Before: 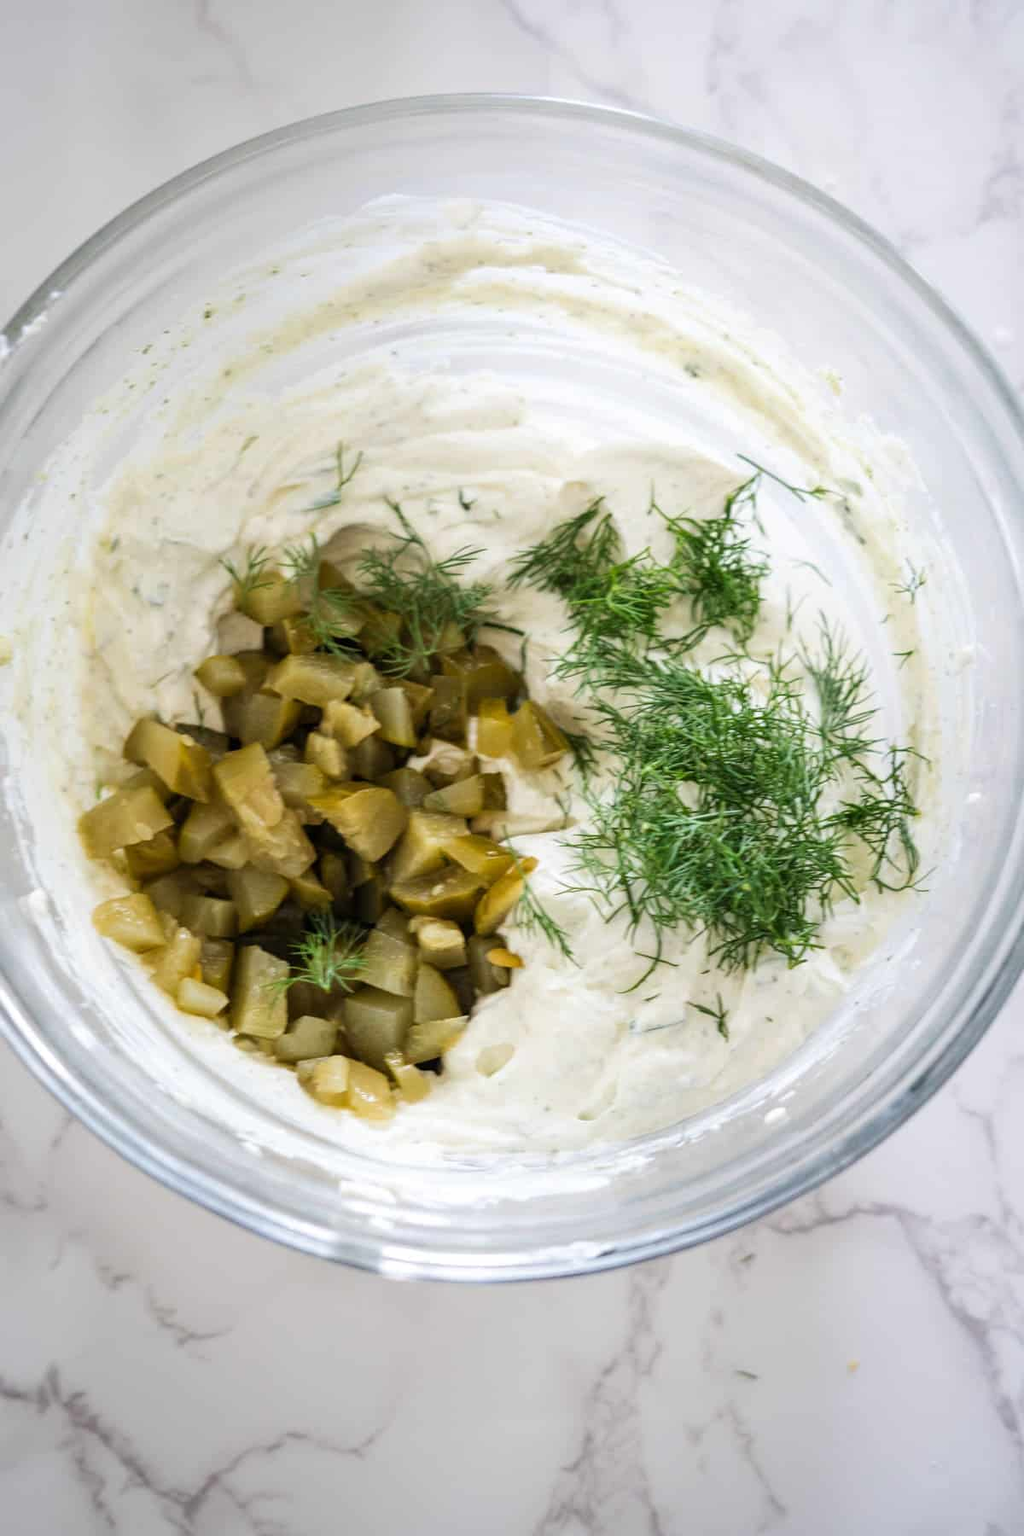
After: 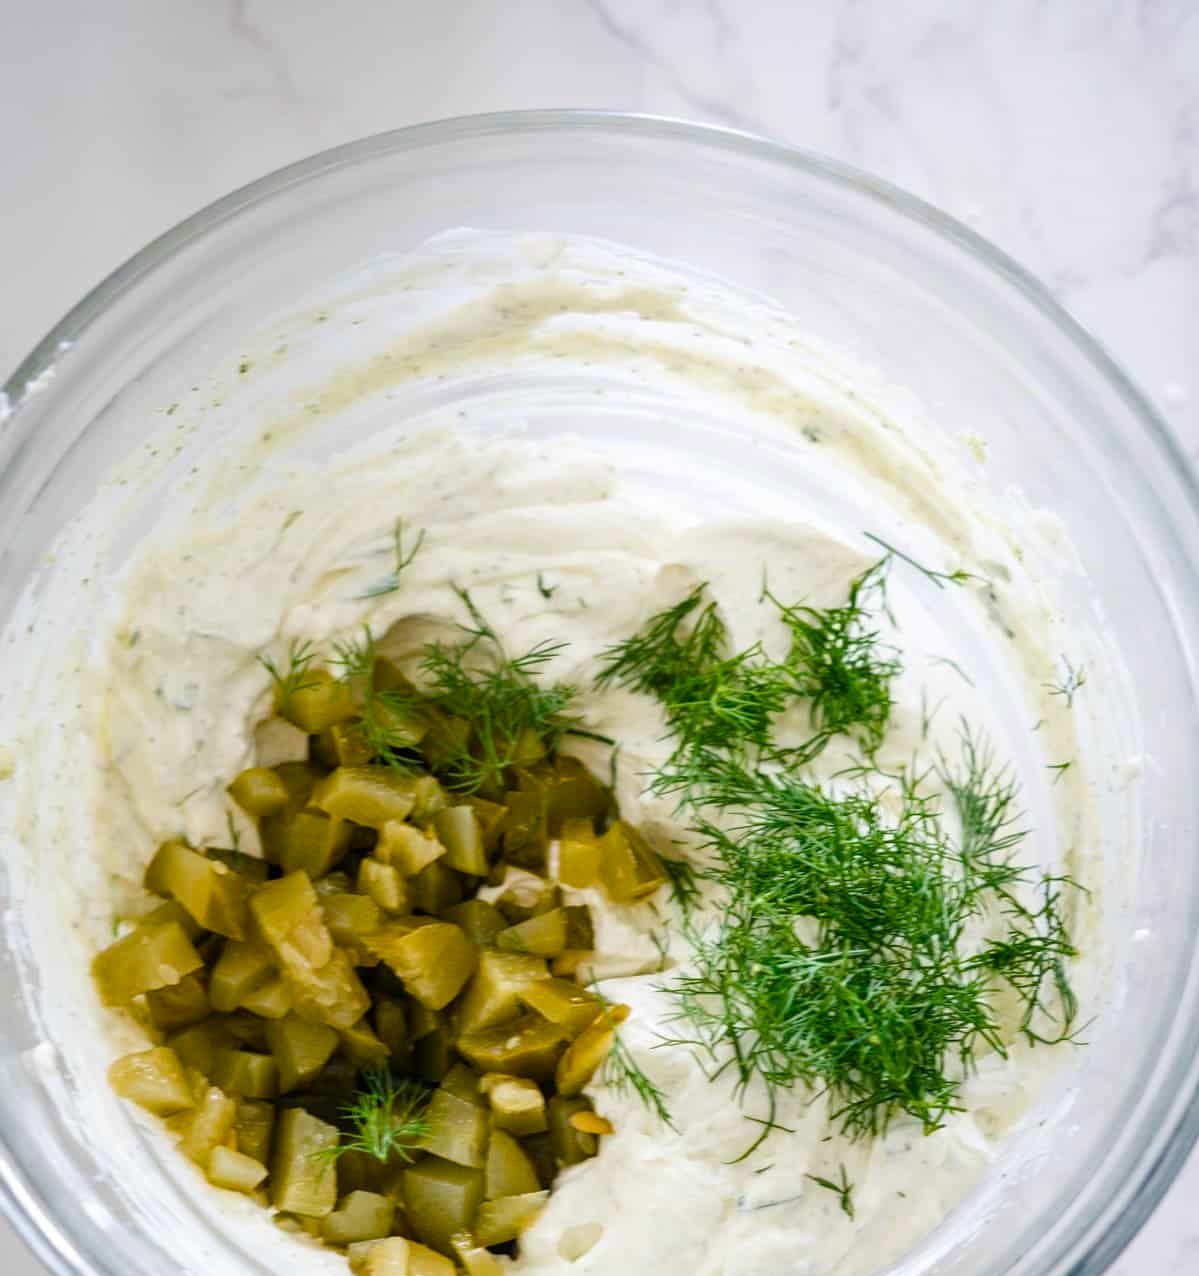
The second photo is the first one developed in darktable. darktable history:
color balance rgb: shadows lift › chroma 2.054%, shadows lift › hue 220.38°, perceptual saturation grading › global saturation 25.96%, perceptual saturation grading › highlights -28.316%, perceptual saturation grading › mid-tones 15.896%, perceptual saturation grading › shadows 33.671%, global vibrance 20%
crop: right 0.001%, bottom 29.069%
